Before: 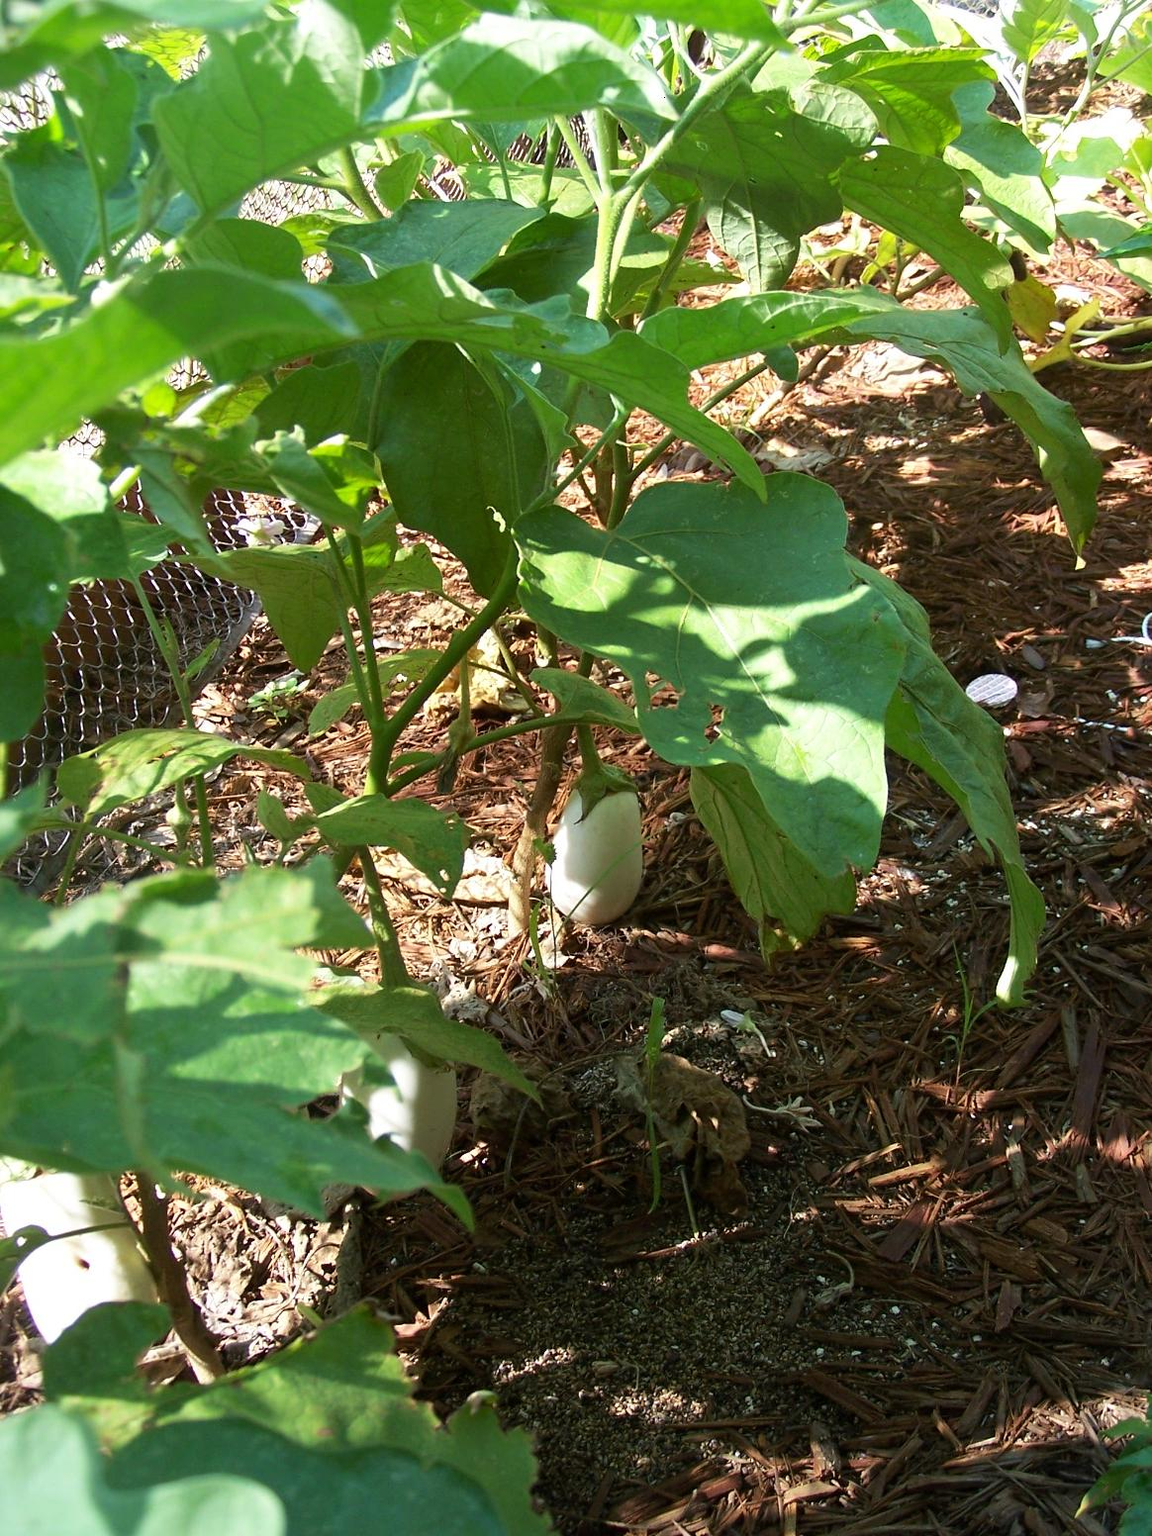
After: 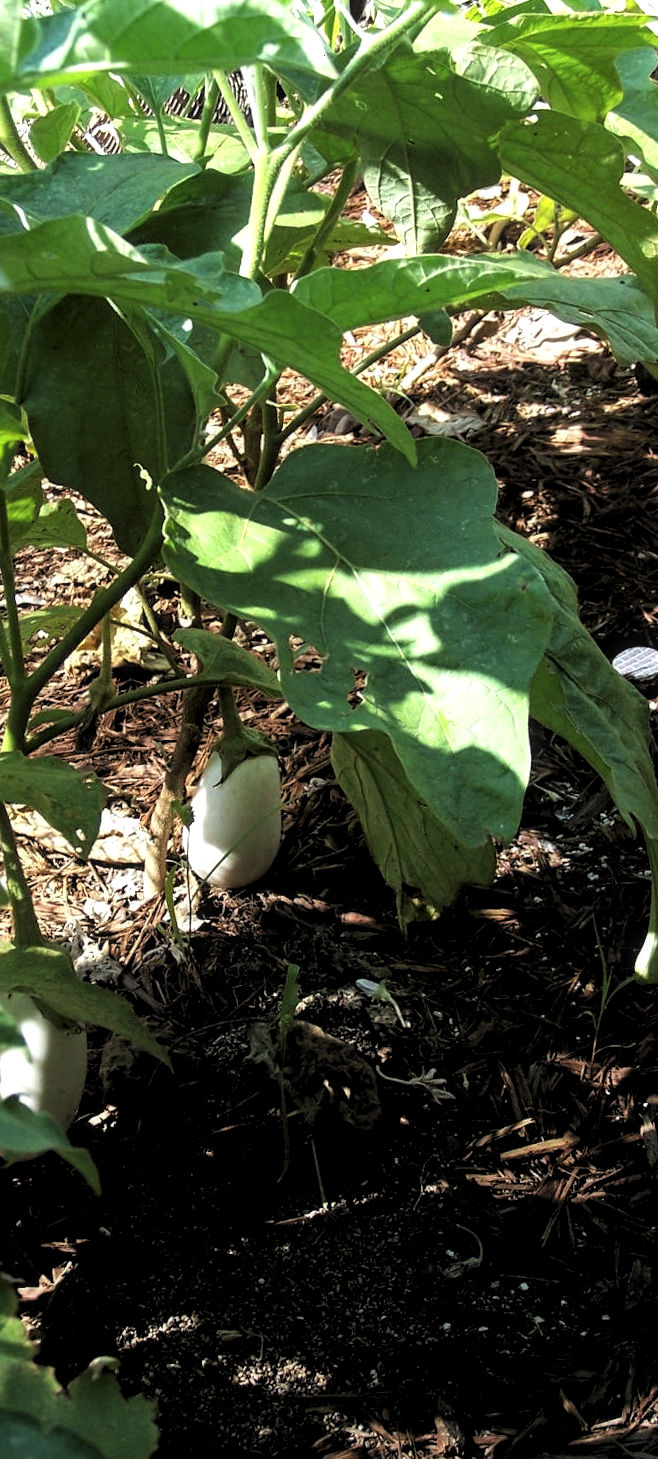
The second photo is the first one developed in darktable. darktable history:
local contrast: on, module defaults
contrast equalizer: octaves 7, y [[0.6 ×6], [0.55 ×6], [0 ×6], [0 ×6], [0 ×6]], mix -0.3
crop: left 31.458%, top 0%, right 11.876%
white balance: red 0.988, blue 1.017
rotate and perspective: rotation 1.57°, crop left 0.018, crop right 0.982, crop top 0.039, crop bottom 0.961
contrast brightness saturation: saturation -0.05
levels: levels [0.182, 0.542, 0.902]
